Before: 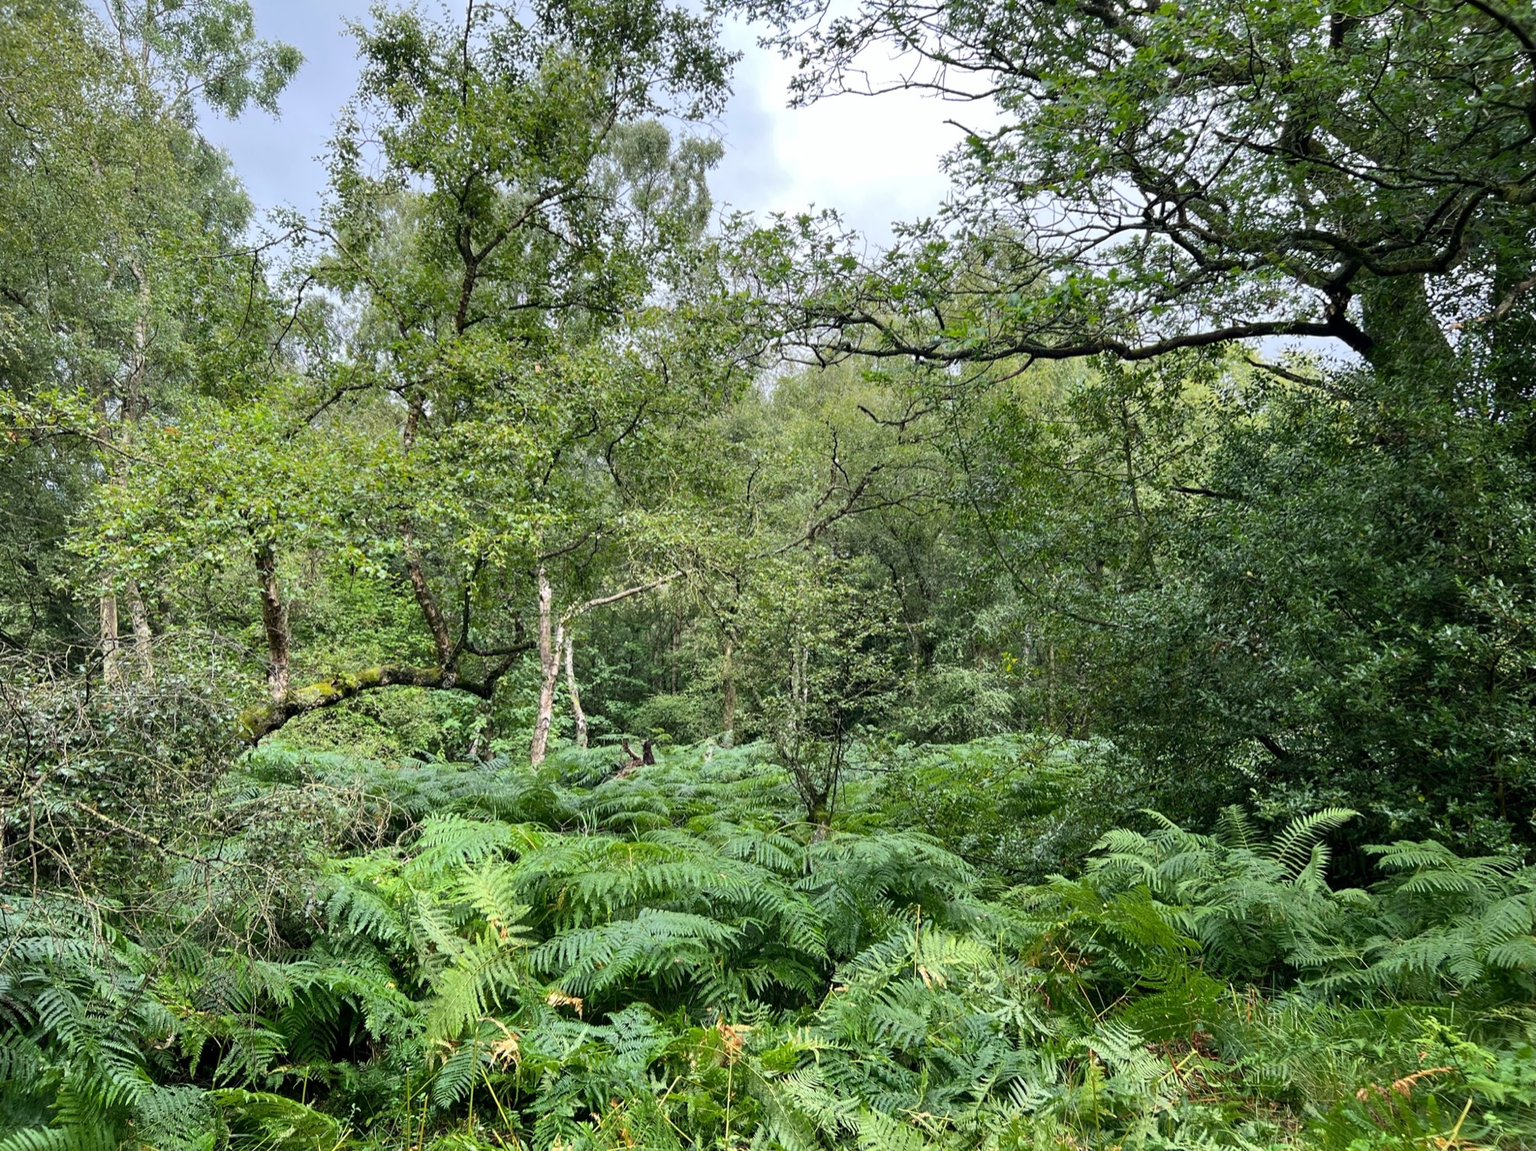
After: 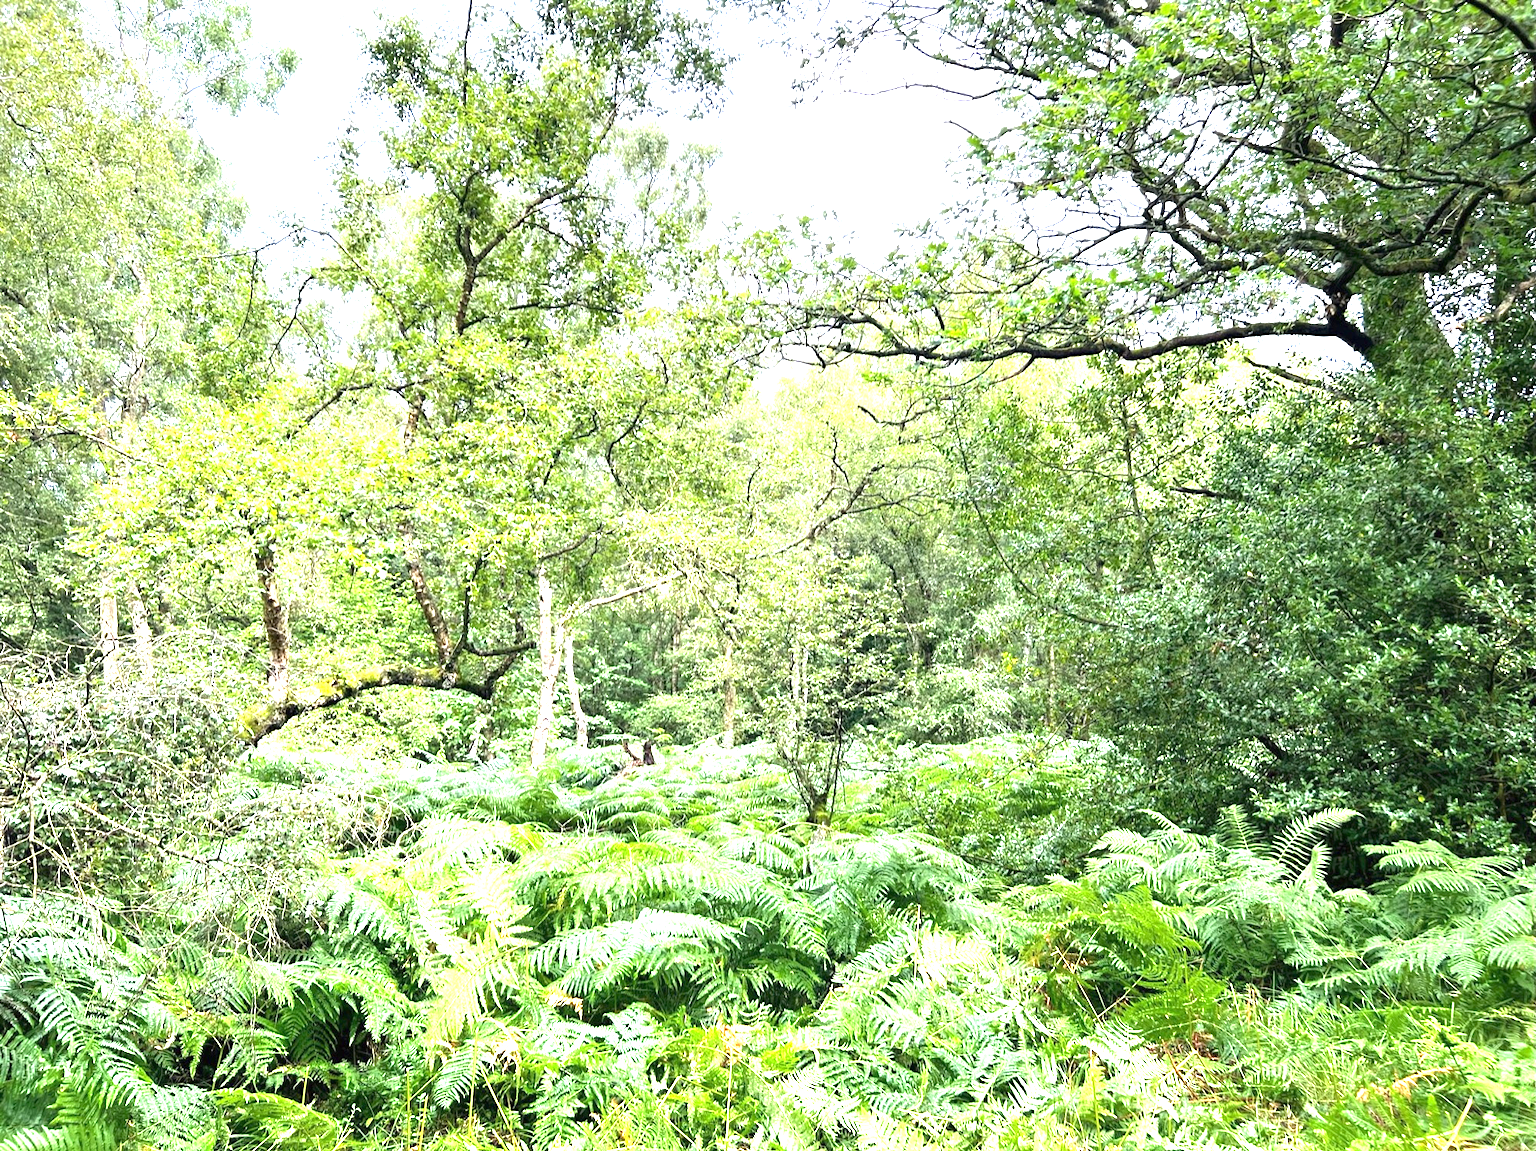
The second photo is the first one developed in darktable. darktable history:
exposure: black level correction 0, exposure 2.099 EV, compensate exposure bias true, compensate highlight preservation false
